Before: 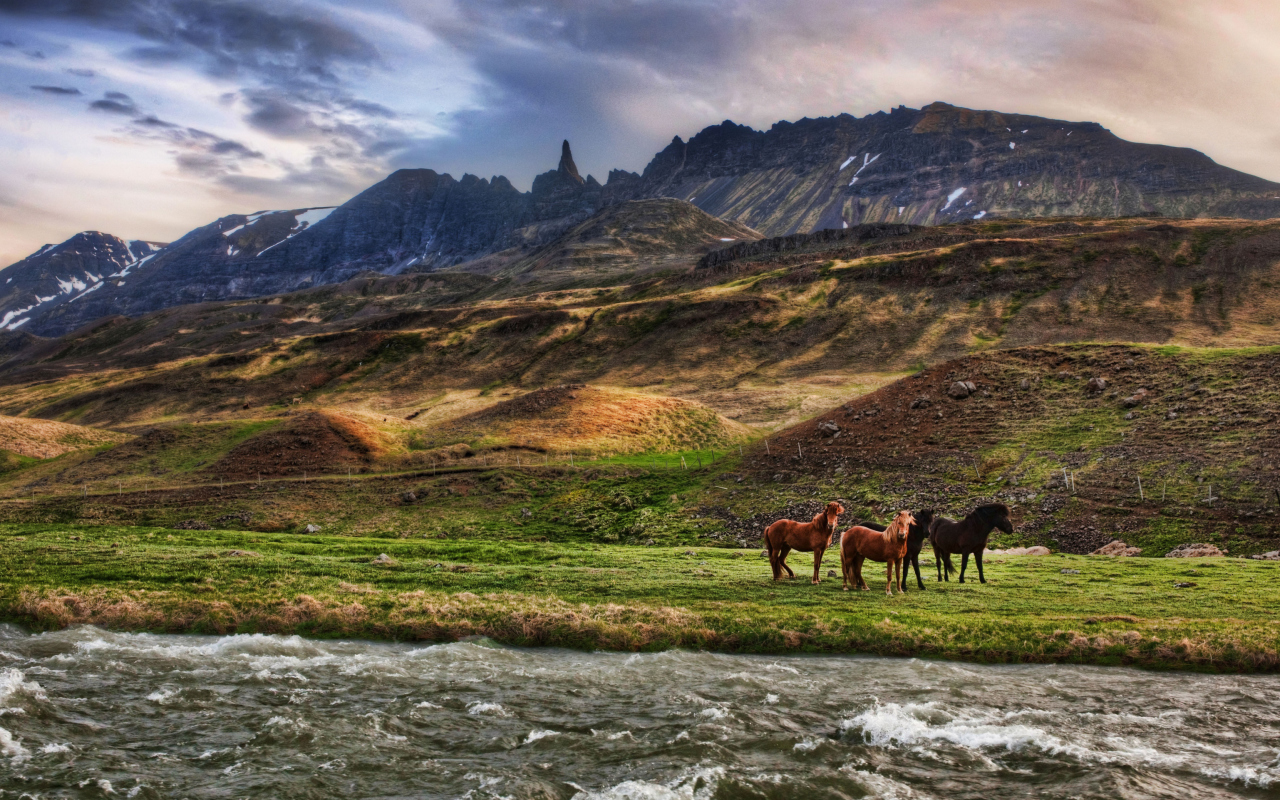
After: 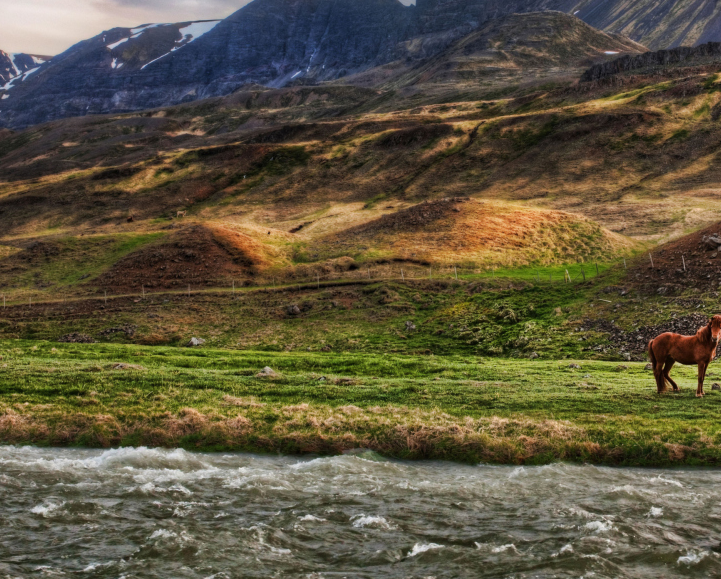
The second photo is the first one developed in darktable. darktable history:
crop: left 9.139%, top 23.396%, right 34.479%, bottom 4.133%
